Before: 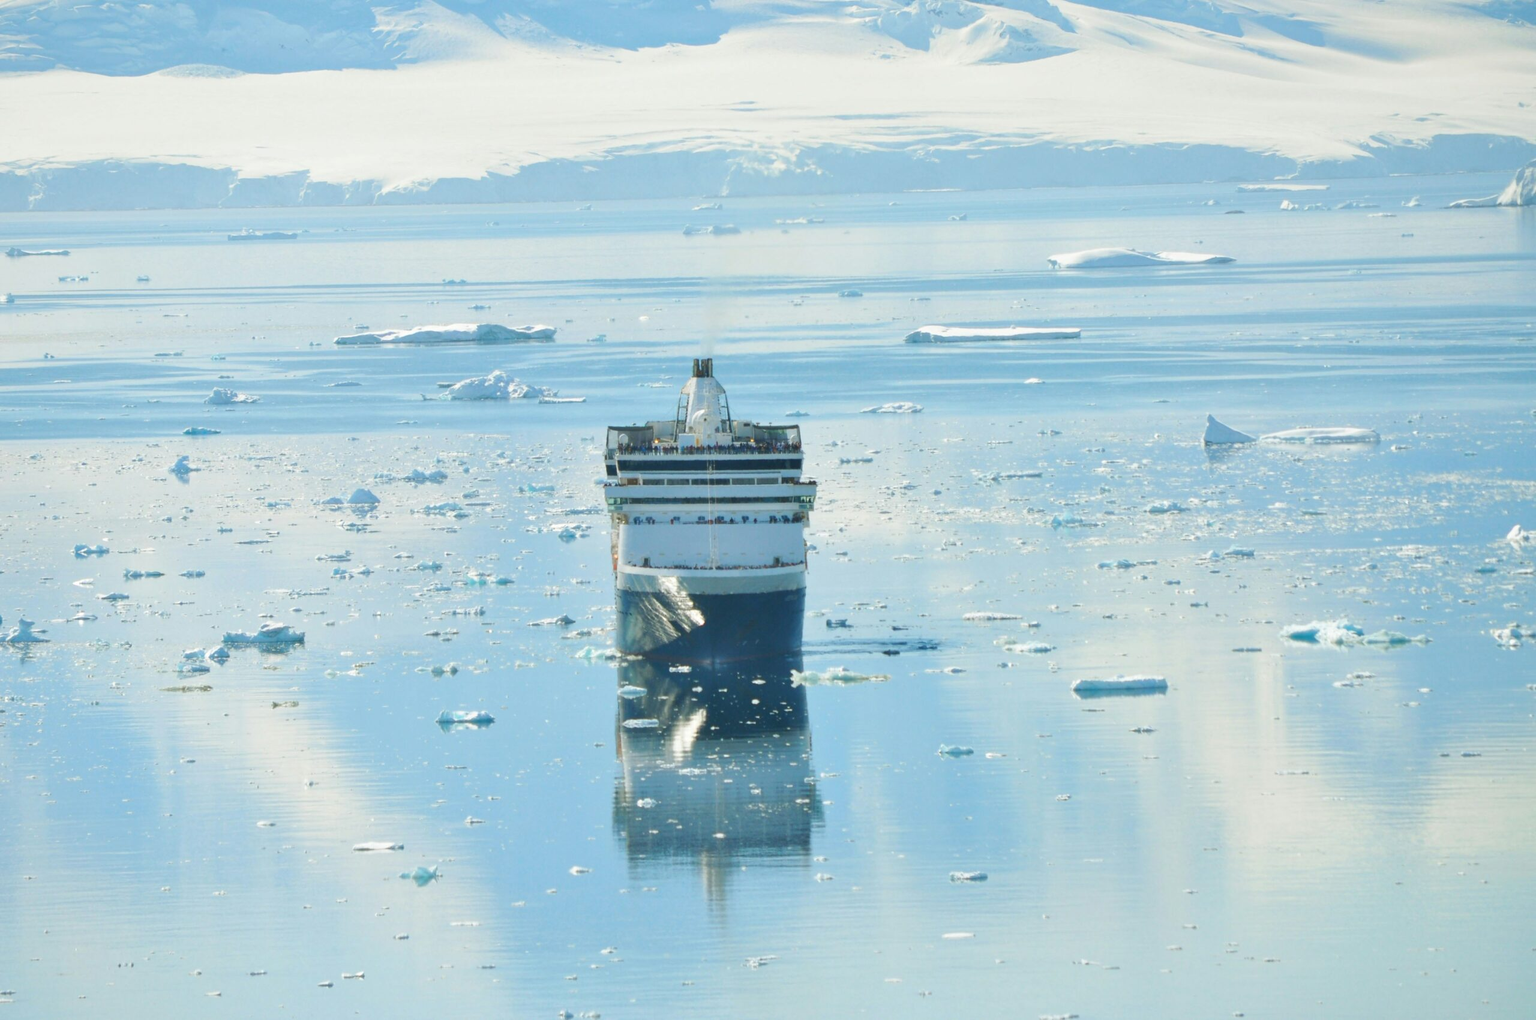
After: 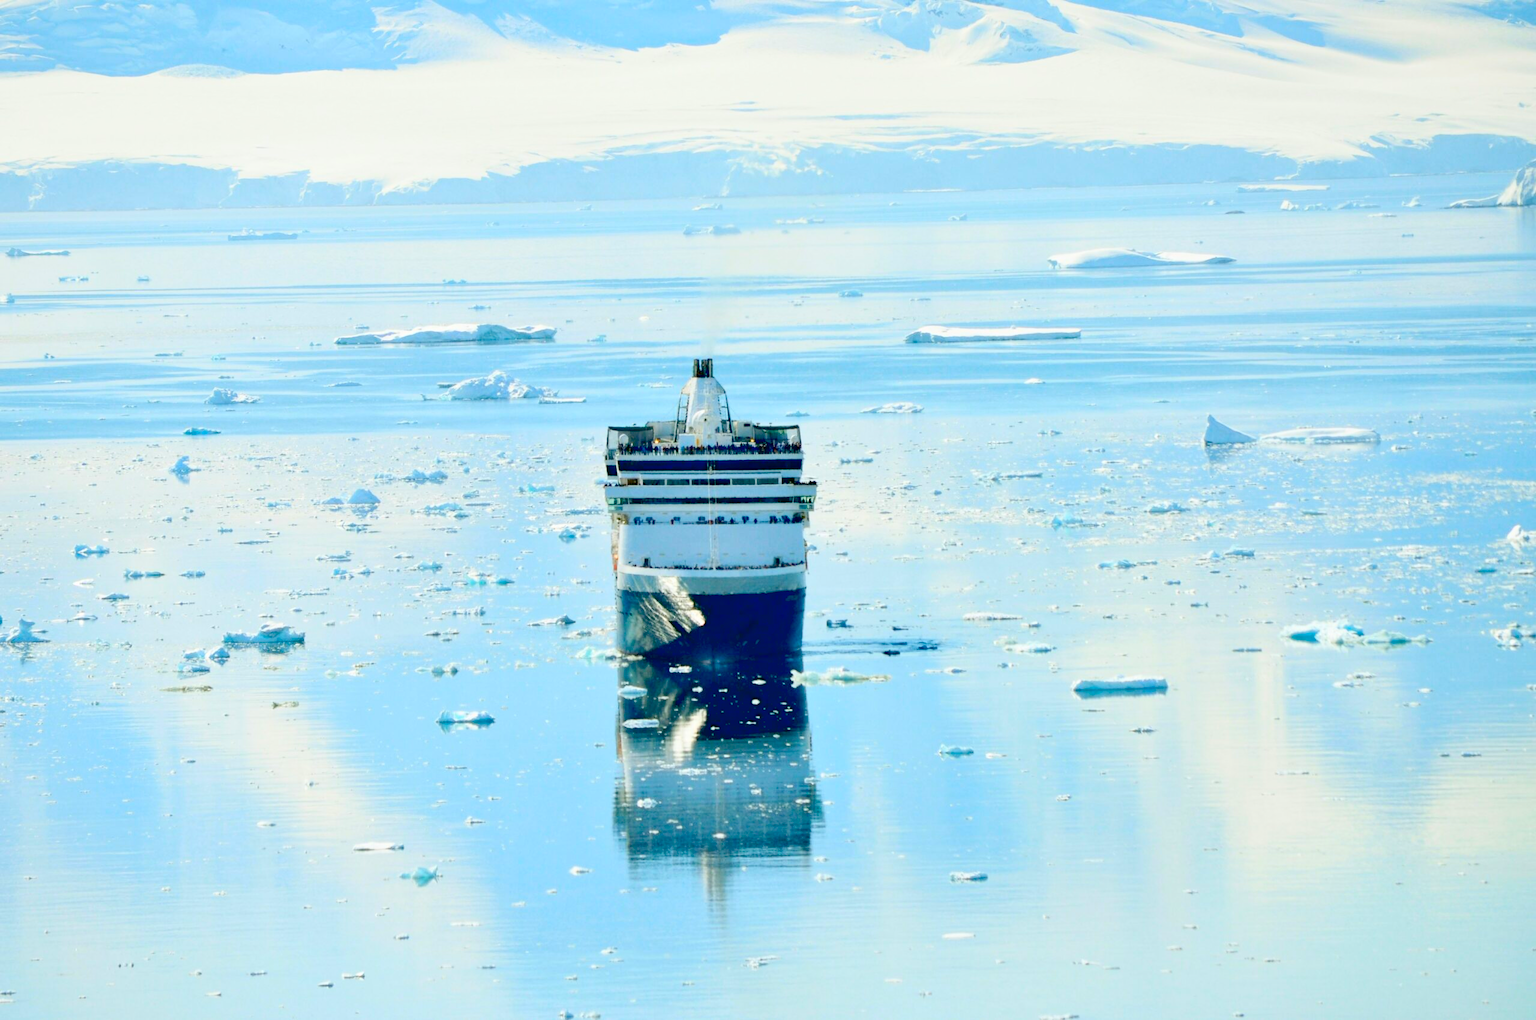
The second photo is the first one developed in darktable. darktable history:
contrast brightness saturation: contrast 0.2, brightness 0.16, saturation 0.22
exposure: black level correction 0.056, exposure -0.039 EV, compensate highlight preservation false
